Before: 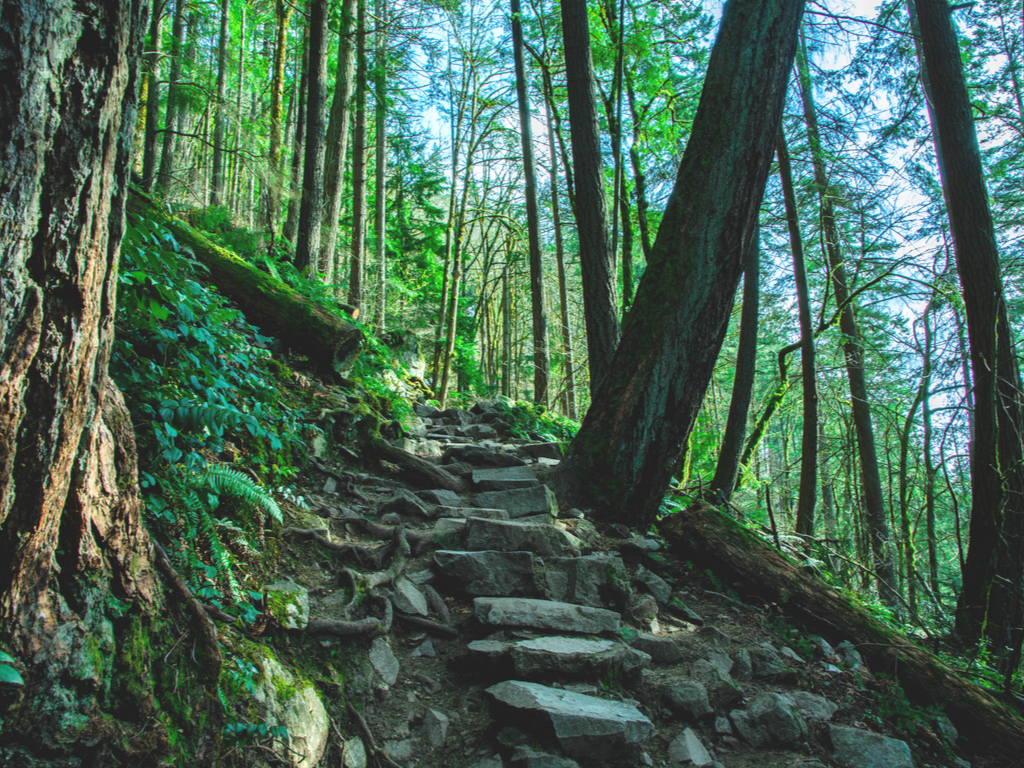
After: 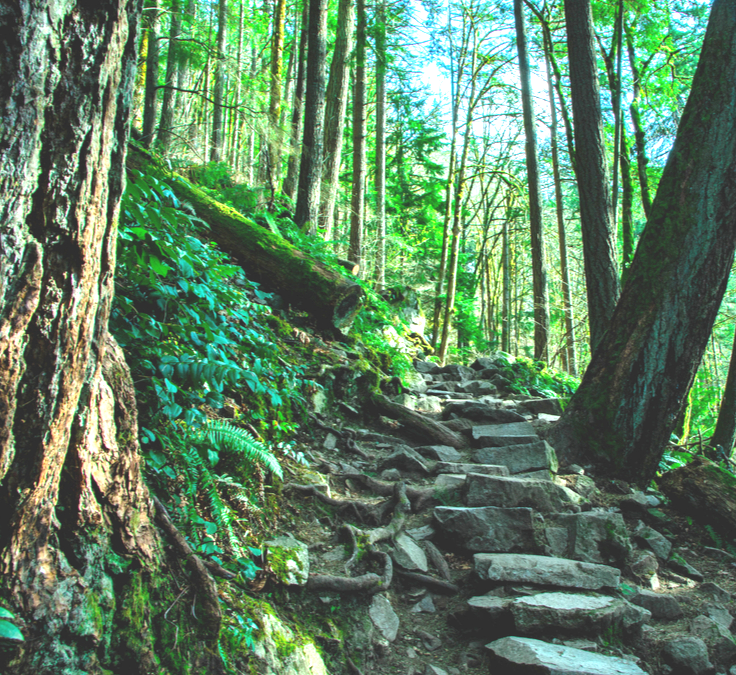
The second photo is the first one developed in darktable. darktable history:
exposure: black level correction 0, exposure 0.877 EV, compensate exposure bias true, compensate highlight preservation false
crop: top 5.803%, right 27.864%, bottom 5.804%
